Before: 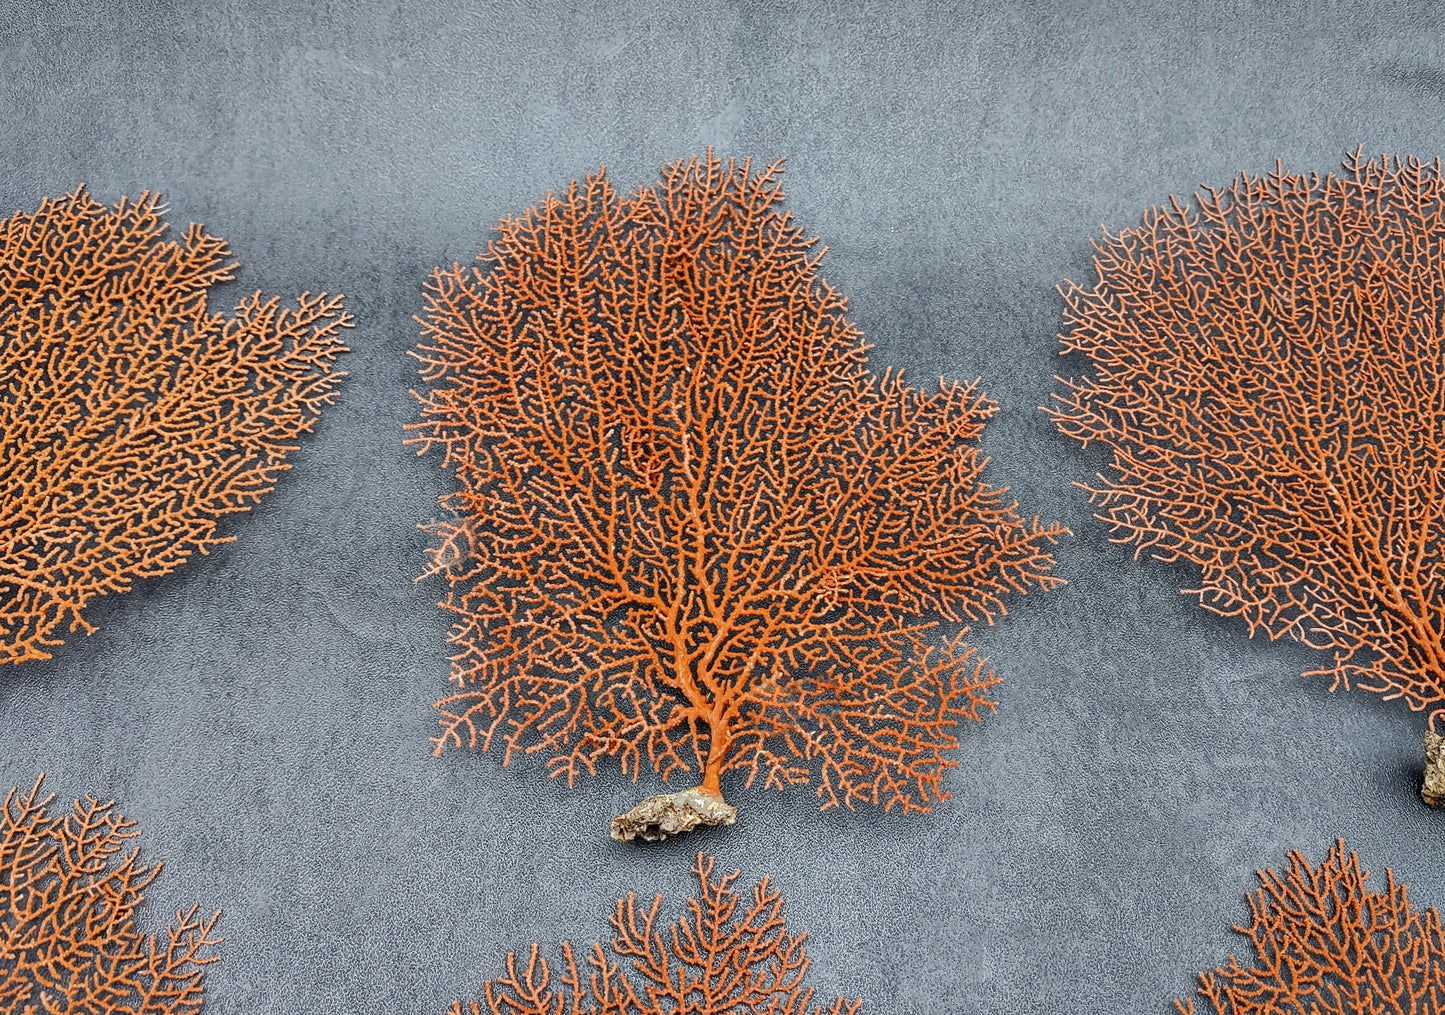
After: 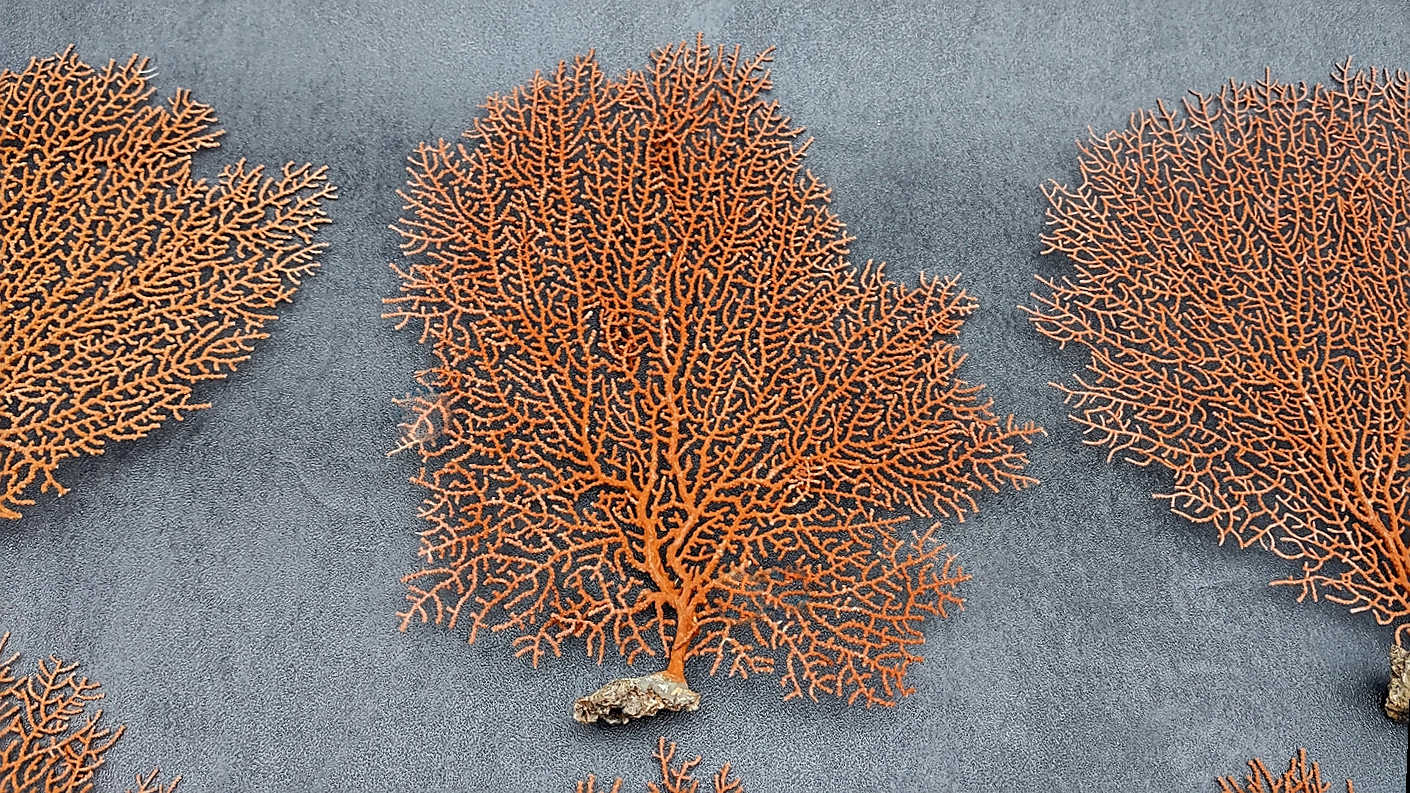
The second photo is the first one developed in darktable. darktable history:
crop and rotate: left 2.991%, top 13.302%, right 1.981%, bottom 12.636%
sharpen: on, module defaults
rotate and perspective: rotation 2.27°, automatic cropping off
exposure: exposure -0.05 EV
